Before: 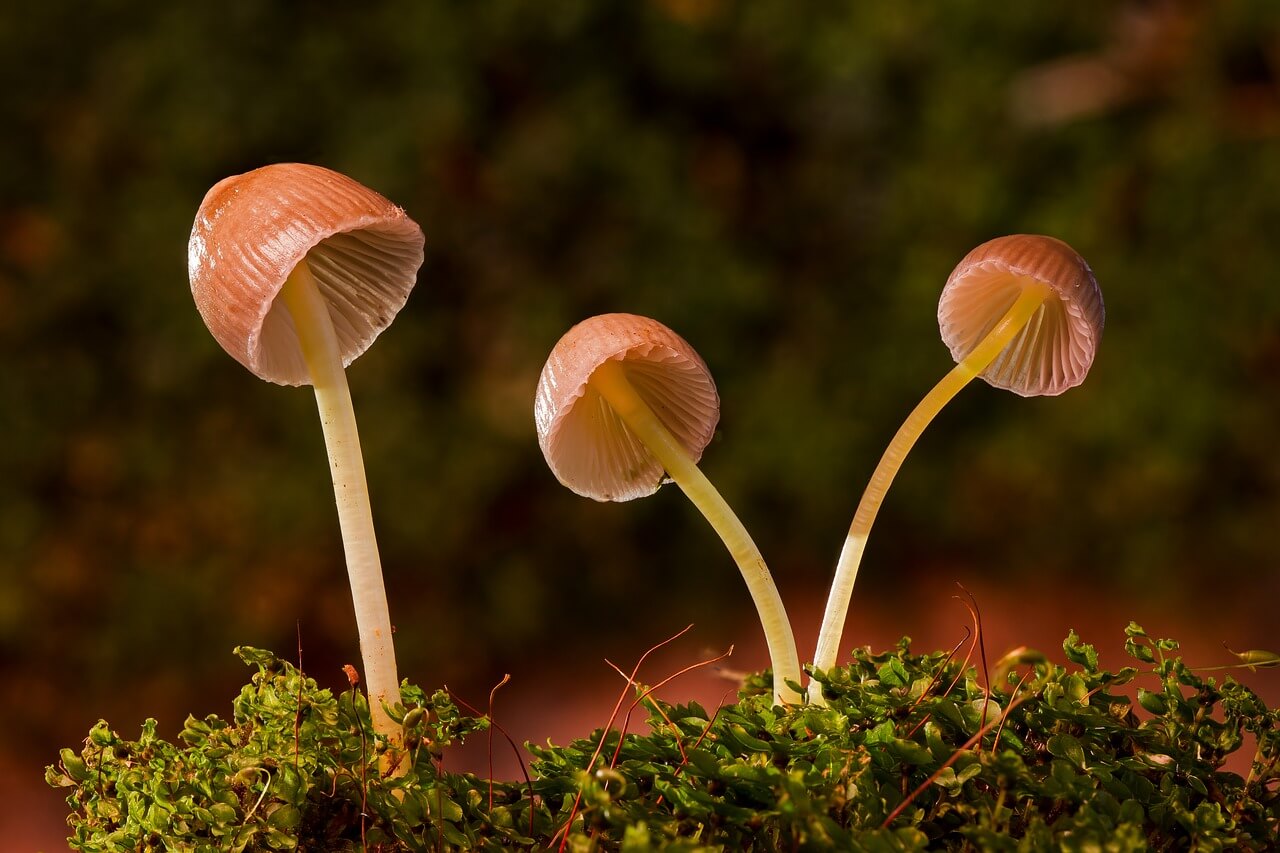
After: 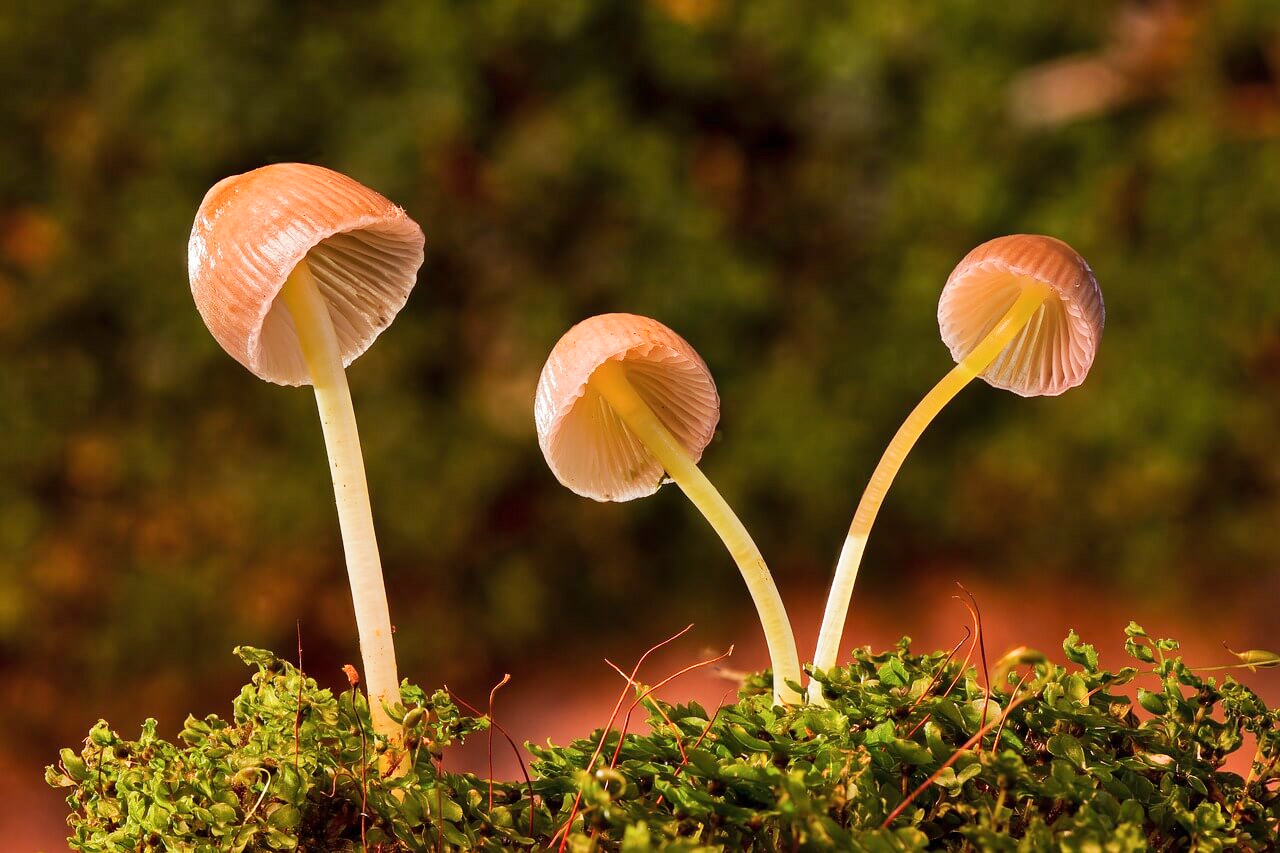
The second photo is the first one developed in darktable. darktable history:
shadows and highlights: low approximation 0.01, soften with gaussian
base curve: curves: ch0 [(0, 0) (0.204, 0.334) (0.55, 0.733) (1, 1)], preserve colors none
